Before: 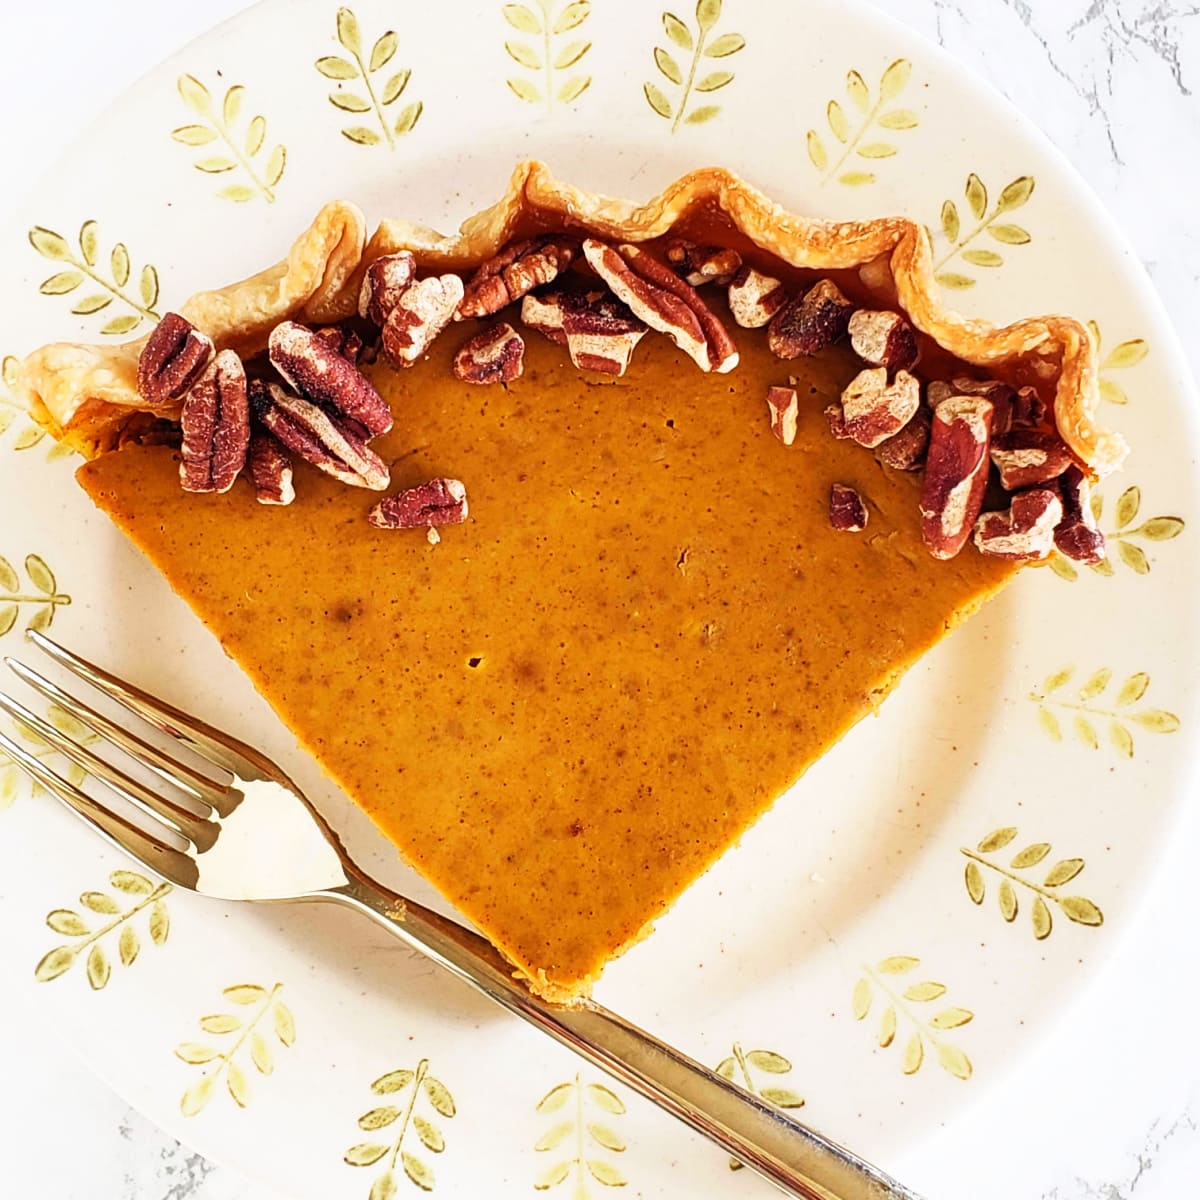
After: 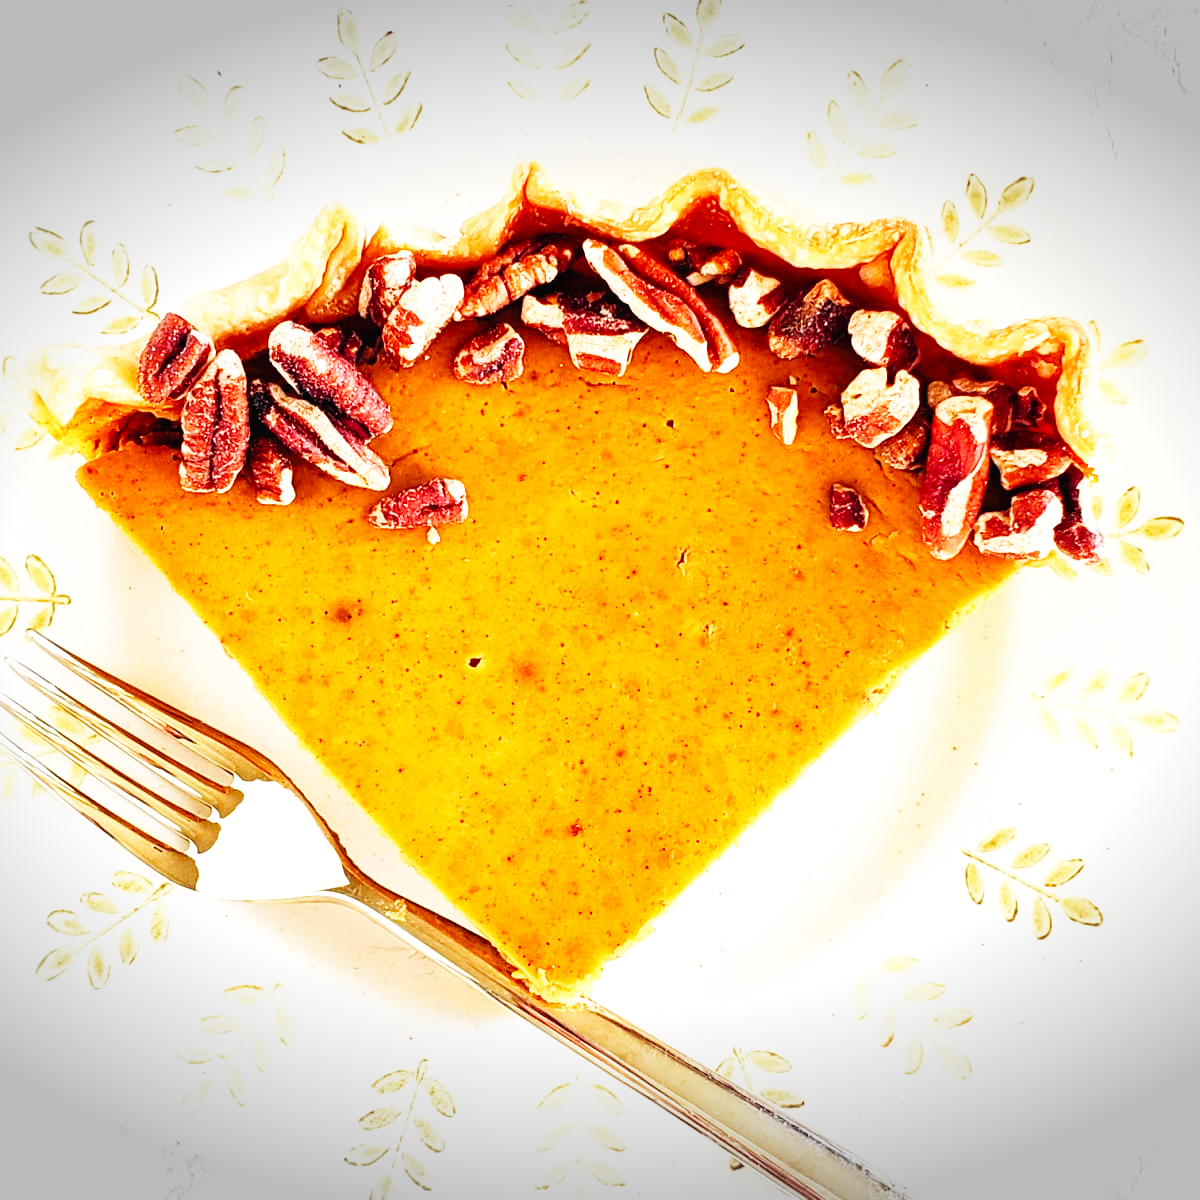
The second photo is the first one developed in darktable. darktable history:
base curve: curves: ch0 [(0, 0.003) (0.001, 0.002) (0.006, 0.004) (0.02, 0.022) (0.048, 0.086) (0.094, 0.234) (0.162, 0.431) (0.258, 0.629) (0.385, 0.8) (0.548, 0.918) (0.751, 0.988) (1, 1)], preserve colors none
vignetting: fall-off start 99.4%, width/height ratio 1.302, unbound false
tone equalizer: -8 EV -0.581 EV, mask exposure compensation -0.5 EV
